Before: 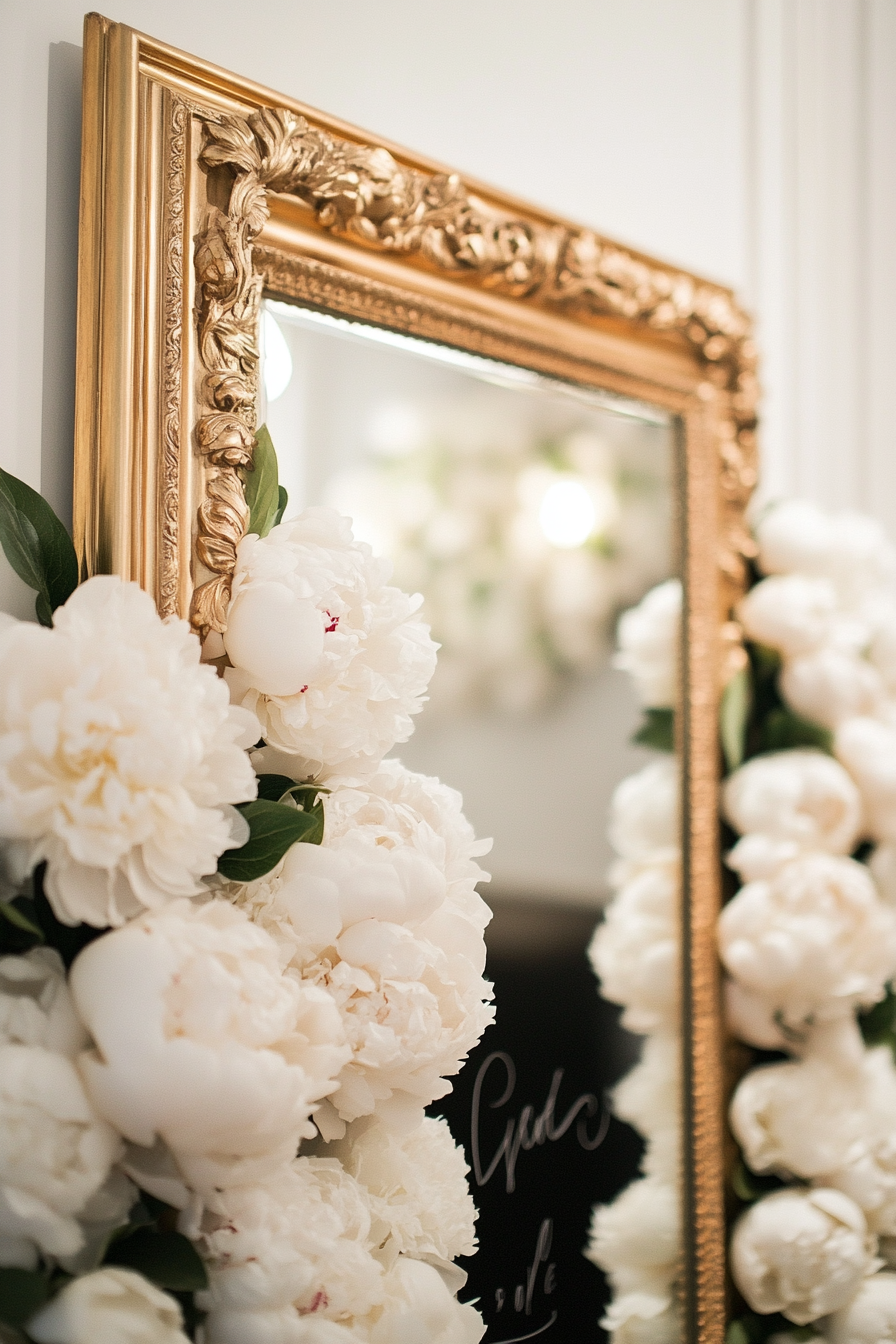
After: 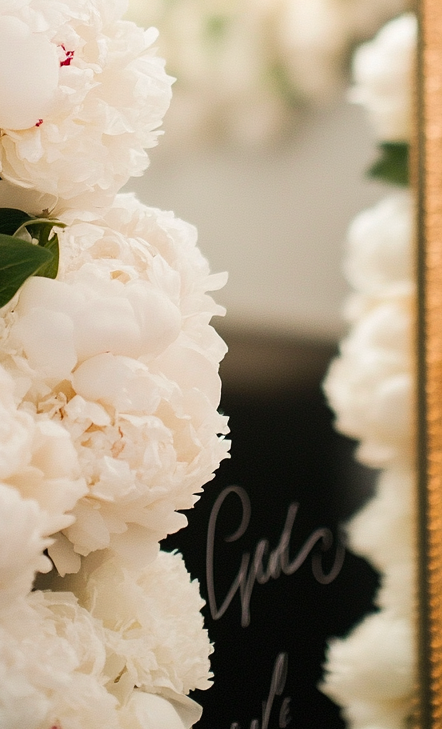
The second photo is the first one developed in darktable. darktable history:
color balance rgb: linear chroma grading › global chroma 0.344%, perceptual saturation grading › global saturation 14.58%, global vibrance 20%
crop: left 29.669%, top 42.183%, right 20.956%, bottom 3.517%
